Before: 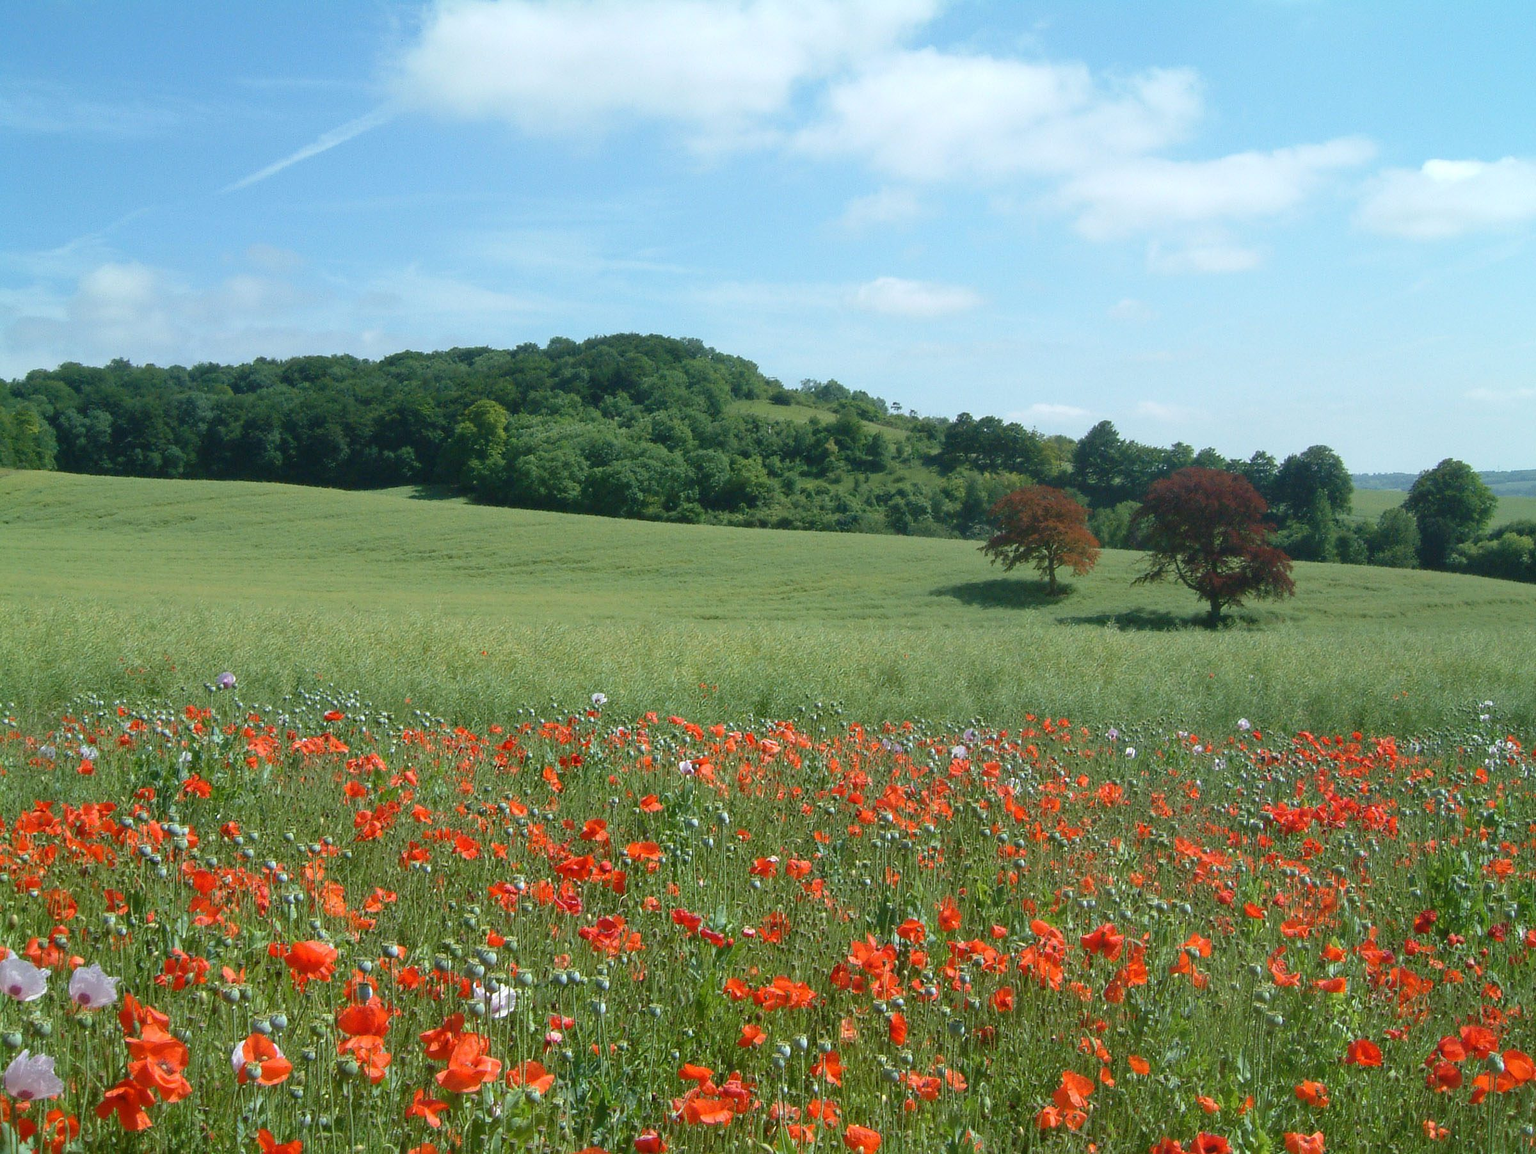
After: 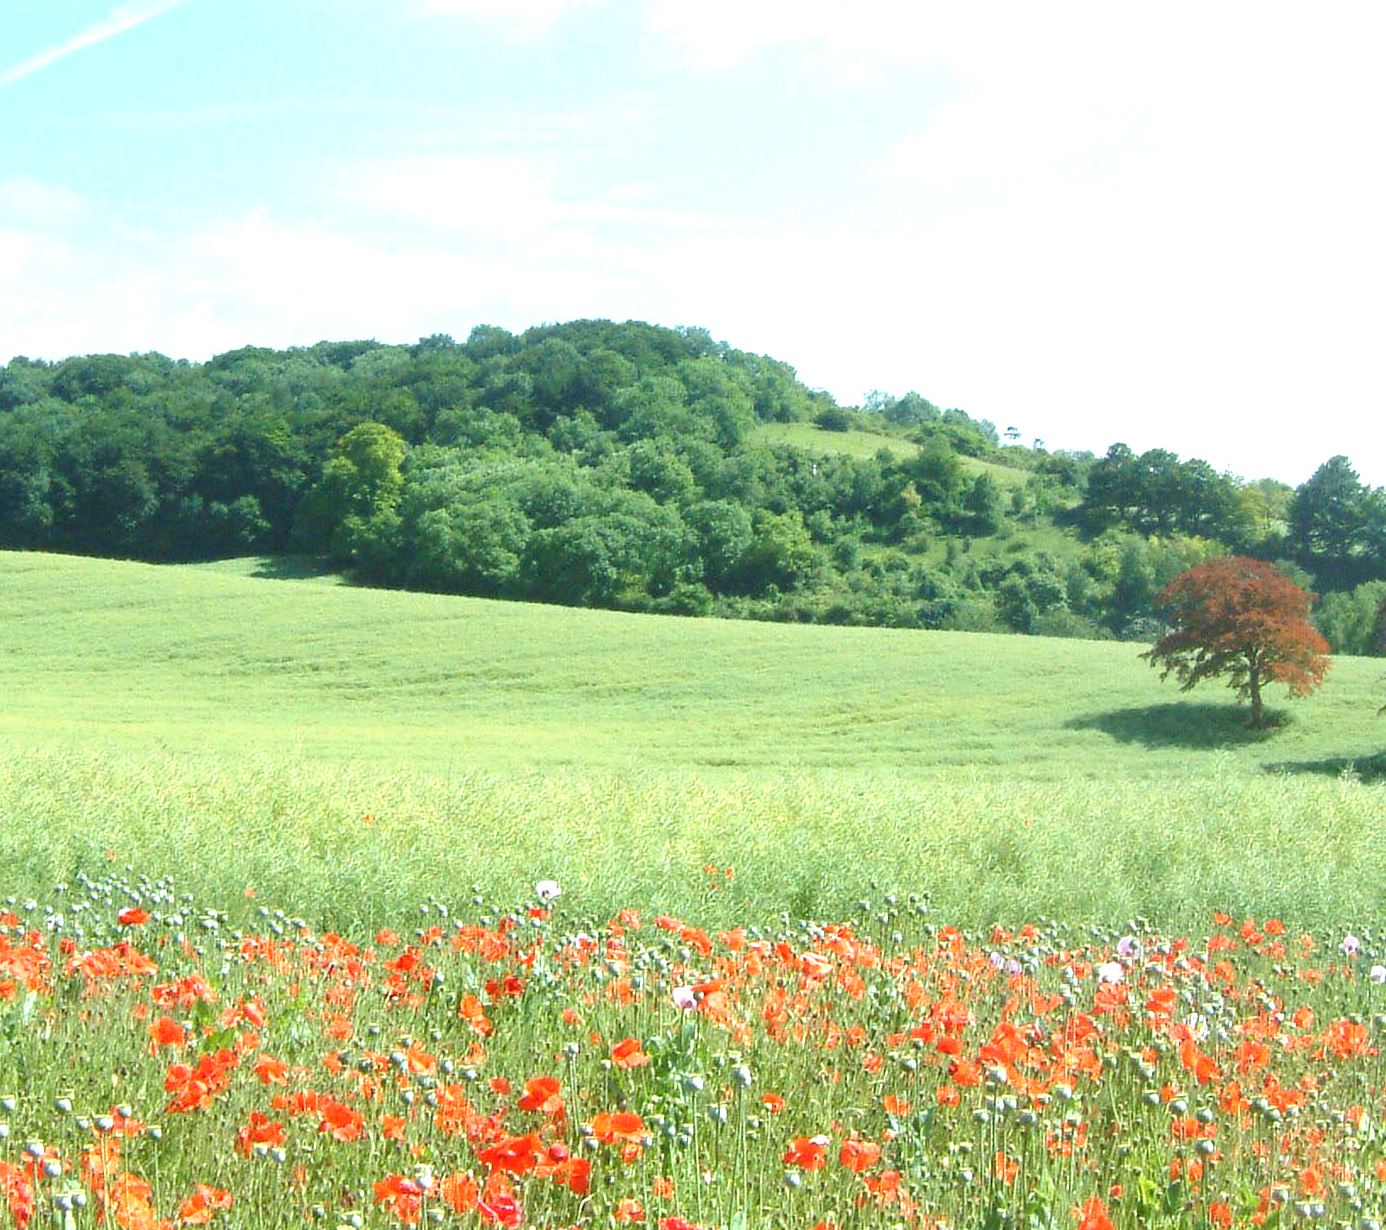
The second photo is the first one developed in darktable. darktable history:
exposure: black level correction 0, exposure 1.4 EV, compensate highlight preservation false
crop: left 16.202%, top 11.208%, right 26.045%, bottom 20.557%
